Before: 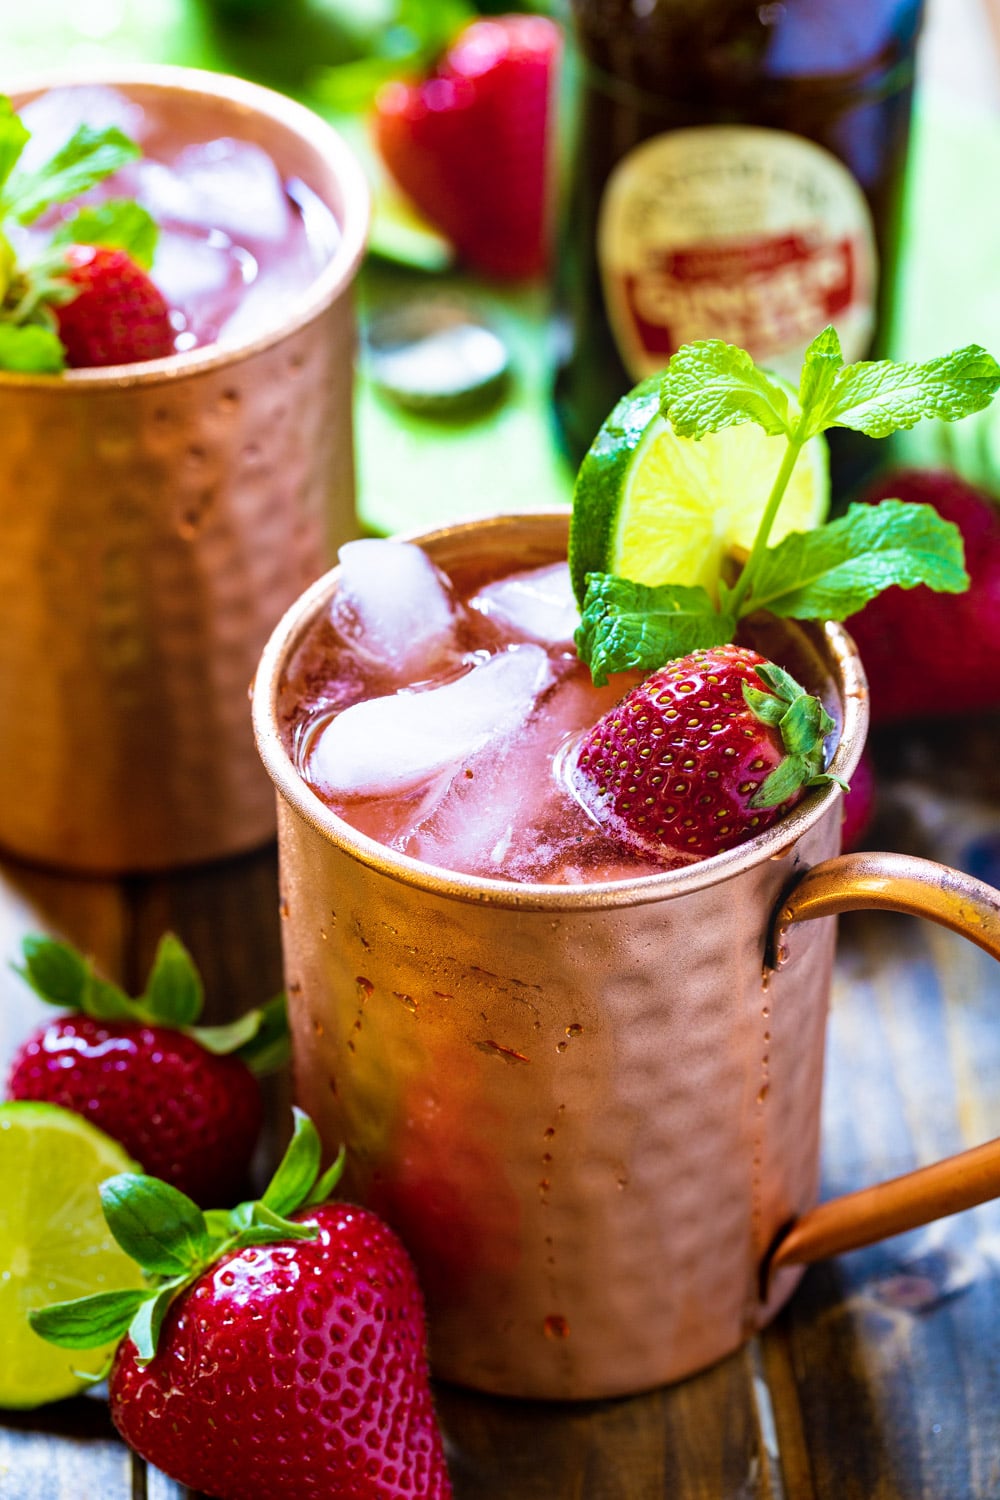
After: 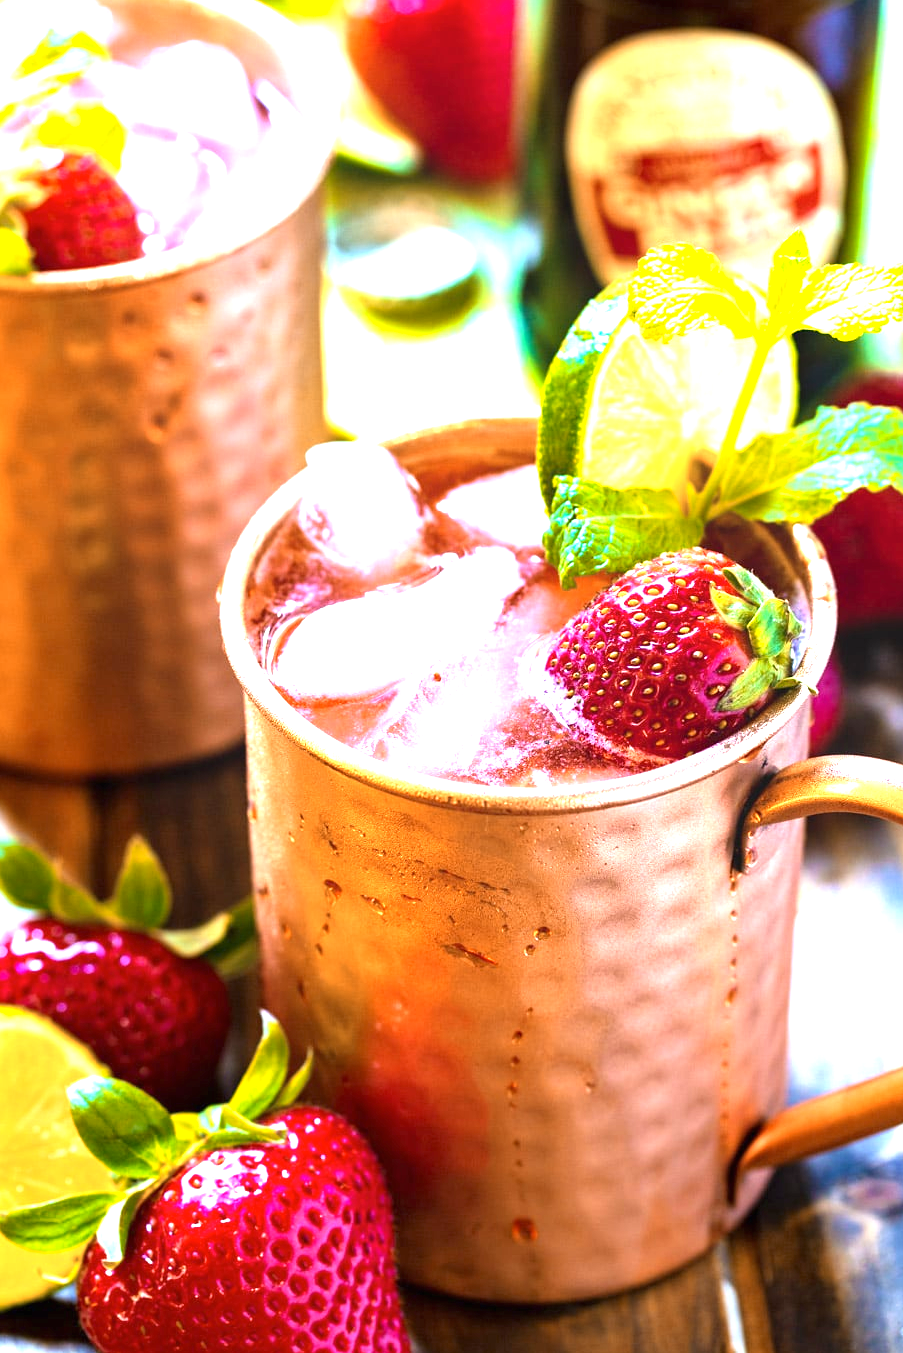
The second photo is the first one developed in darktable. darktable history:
crop: left 3.234%, top 6.485%, right 6.46%, bottom 3.301%
color zones: curves: ch2 [(0, 0.5) (0.143, 0.5) (0.286, 0.416) (0.429, 0.5) (0.571, 0.5) (0.714, 0.5) (0.857, 0.5) (1, 0.5)]
exposure: black level correction 0, exposure 1.371 EV, compensate highlight preservation false
